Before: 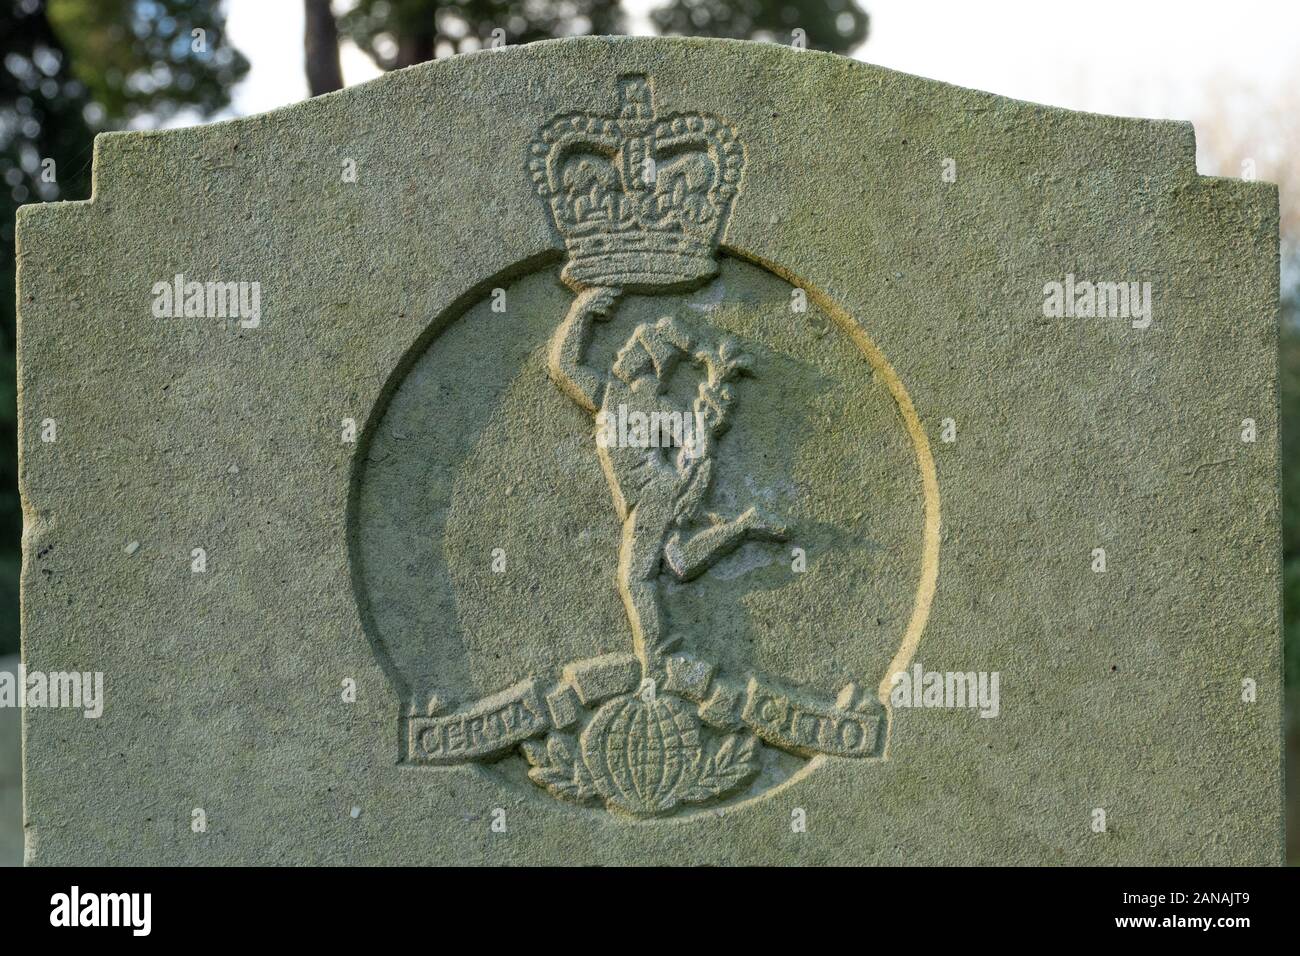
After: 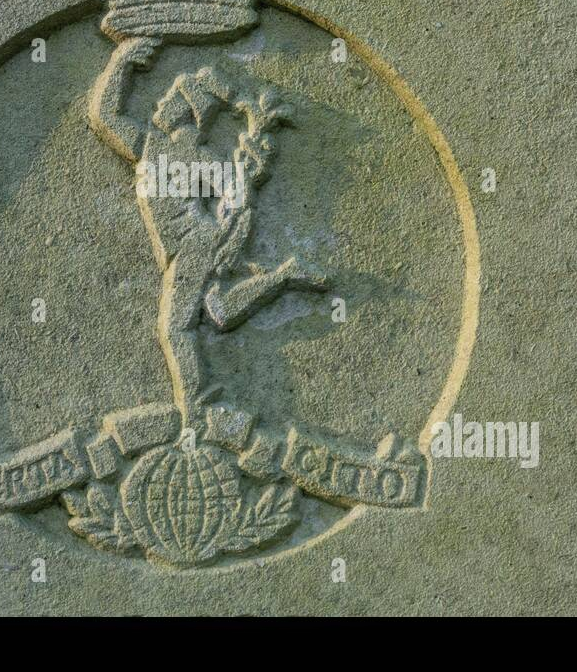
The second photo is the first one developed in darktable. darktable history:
crop: left 35.432%, top 26.233%, right 20.145%, bottom 3.432%
contrast equalizer: y [[0.5, 0.5, 0.472, 0.5, 0.5, 0.5], [0.5 ×6], [0.5 ×6], [0 ×6], [0 ×6]]
